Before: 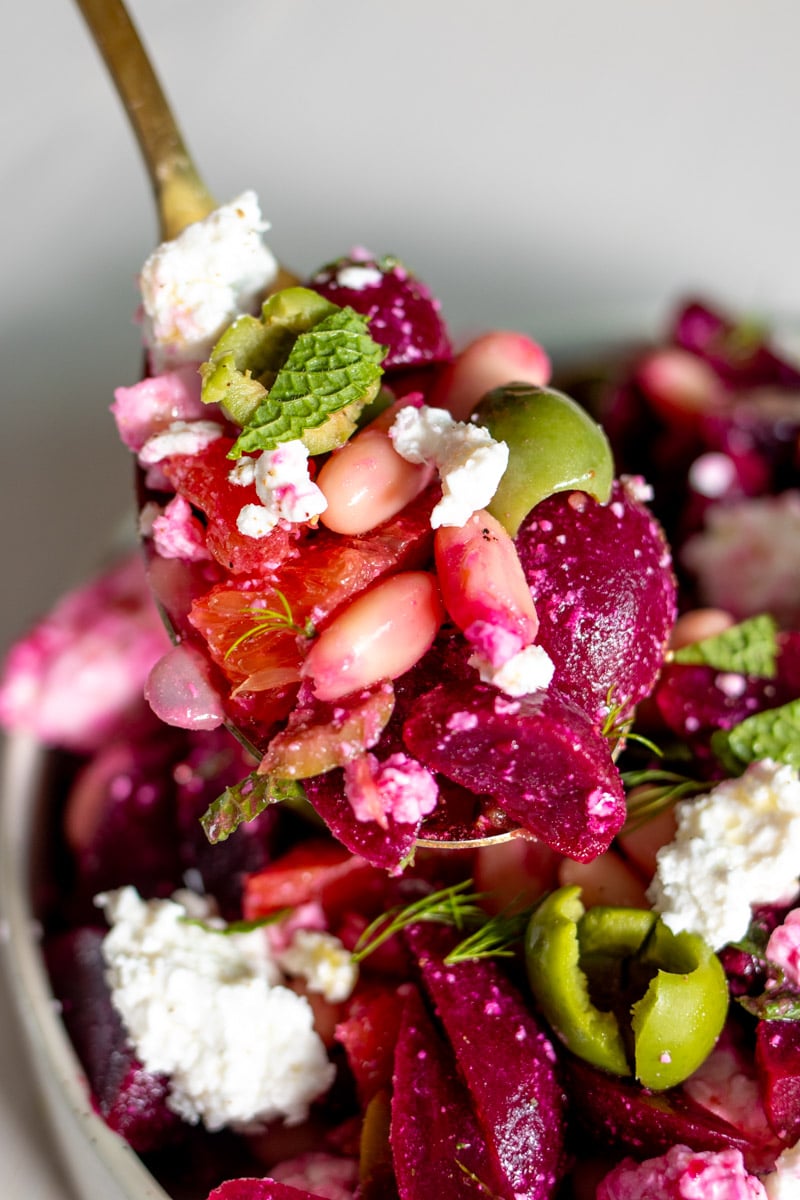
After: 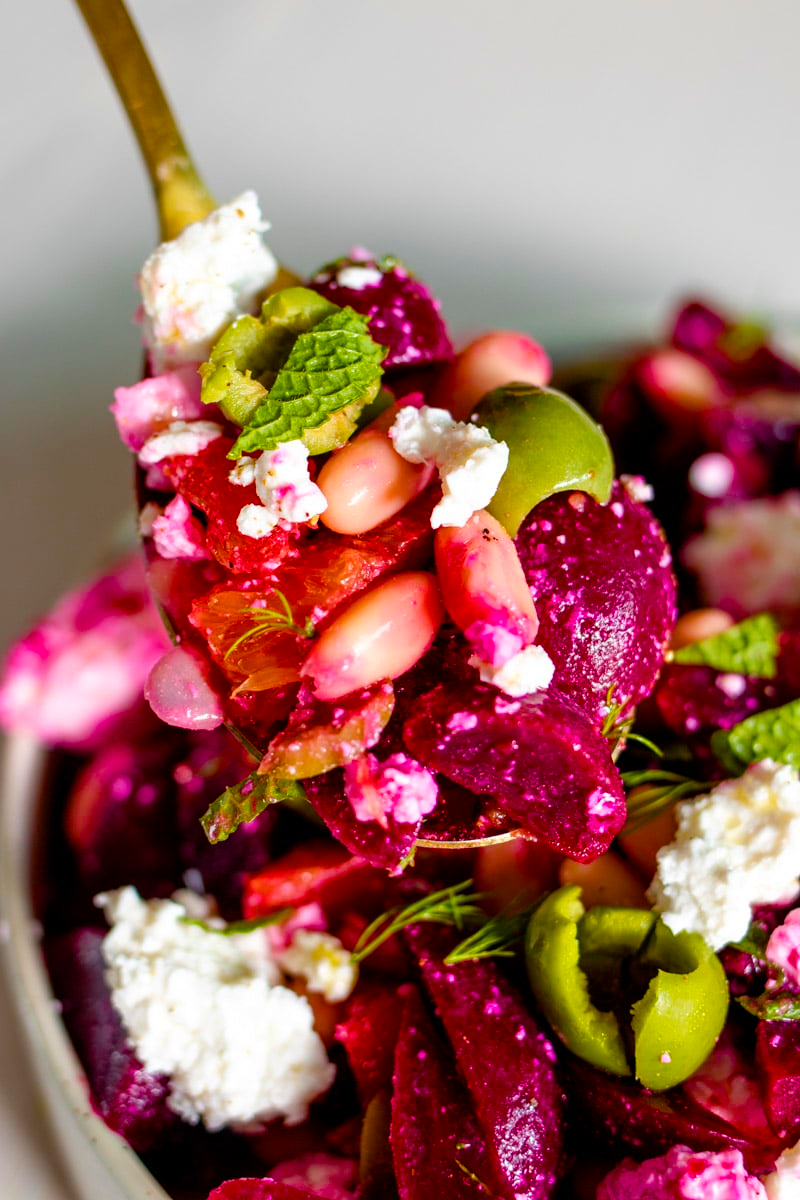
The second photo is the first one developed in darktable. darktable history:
color balance rgb: perceptual saturation grading › global saturation 20%, perceptual saturation grading › highlights -25.157%, perceptual saturation grading › shadows 49.237%, global vibrance 44.626%
